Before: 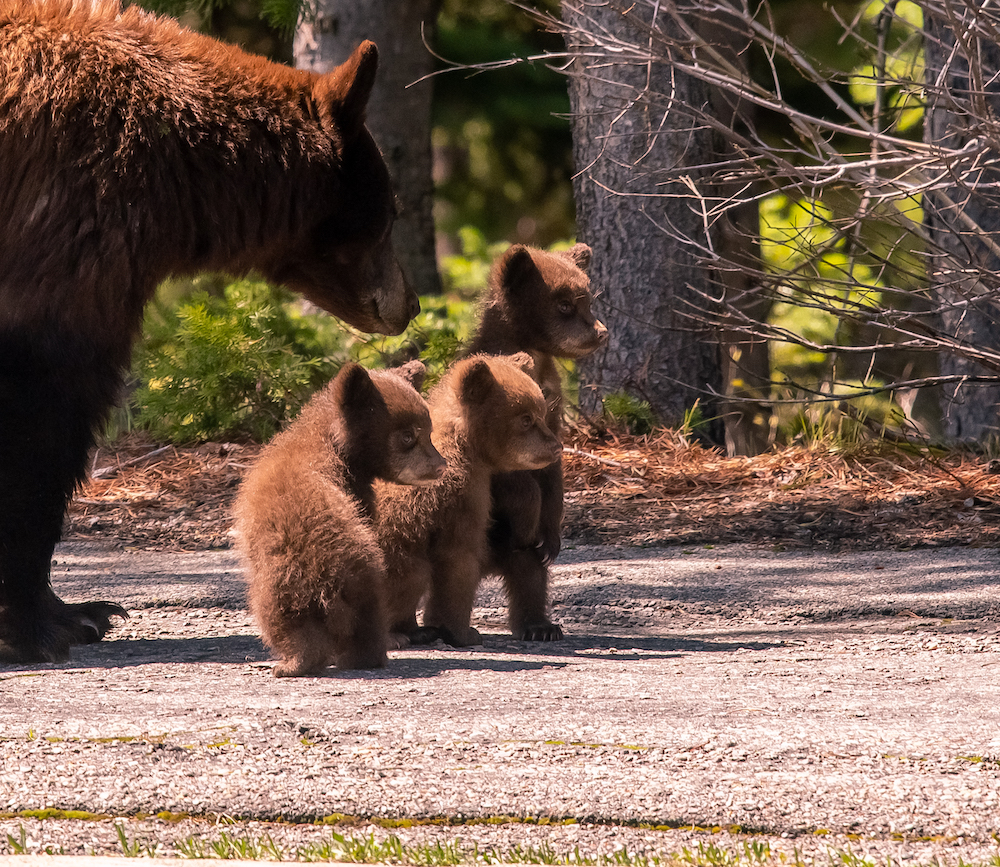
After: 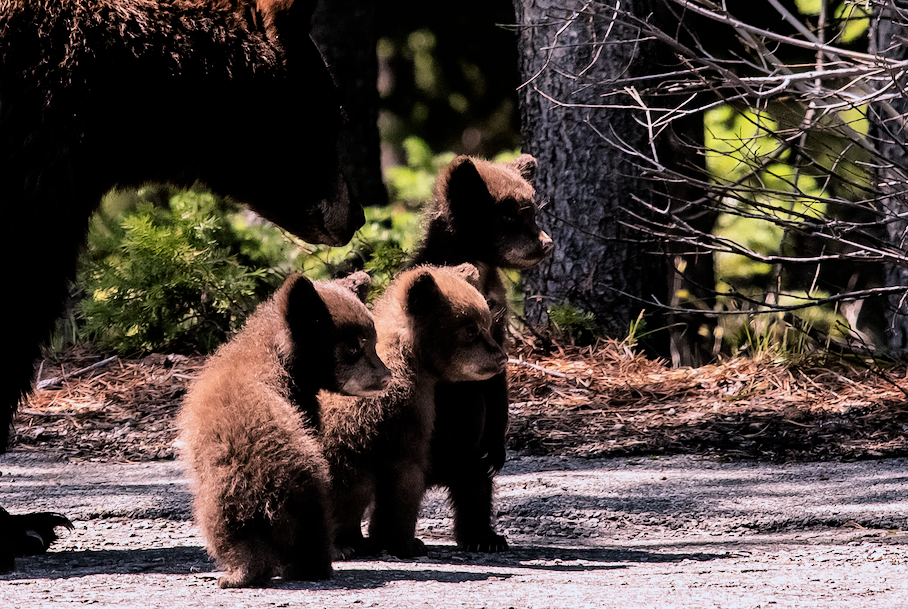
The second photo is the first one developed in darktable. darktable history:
filmic rgb: black relative exposure -4 EV, white relative exposure 3 EV, hardness 3.02, contrast 1.5
crop: left 5.596%, top 10.314%, right 3.534%, bottom 19.395%
color calibration: x 0.37, y 0.382, temperature 4313.32 K
